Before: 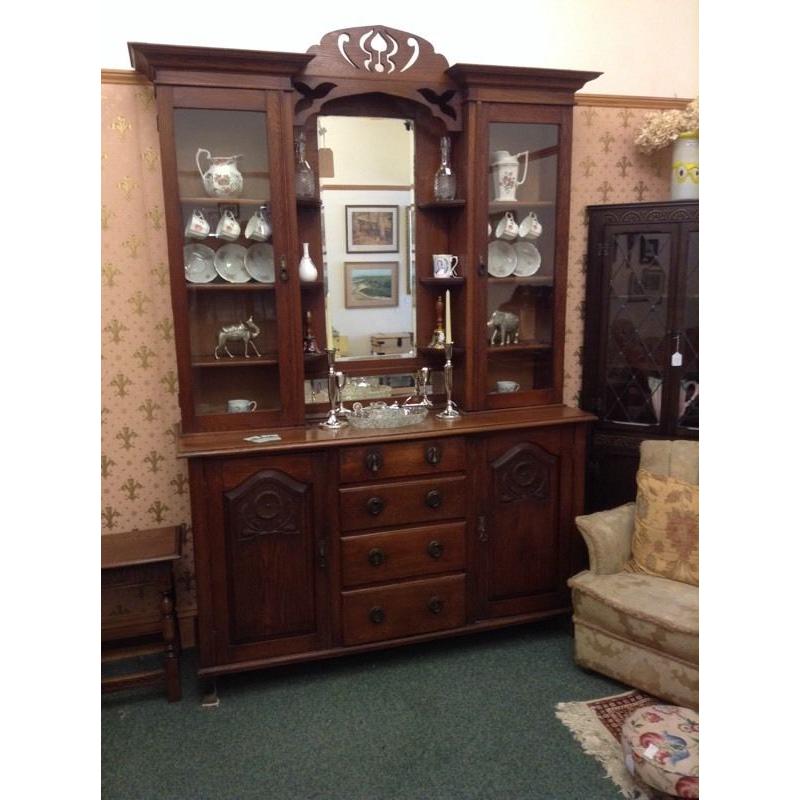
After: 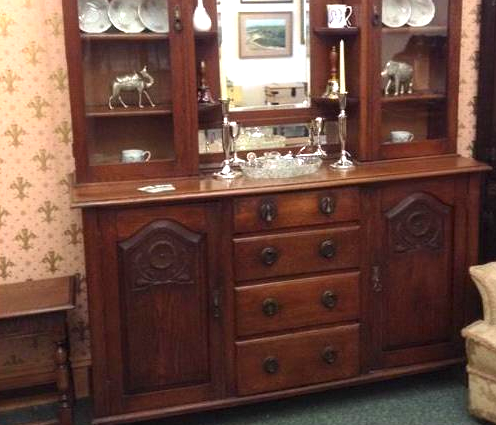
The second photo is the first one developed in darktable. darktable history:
crop: left 13.312%, top 31.28%, right 24.627%, bottom 15.582%
exposure: black level correction 0, exposure 1.1 EV, compensate highlight preservation false
